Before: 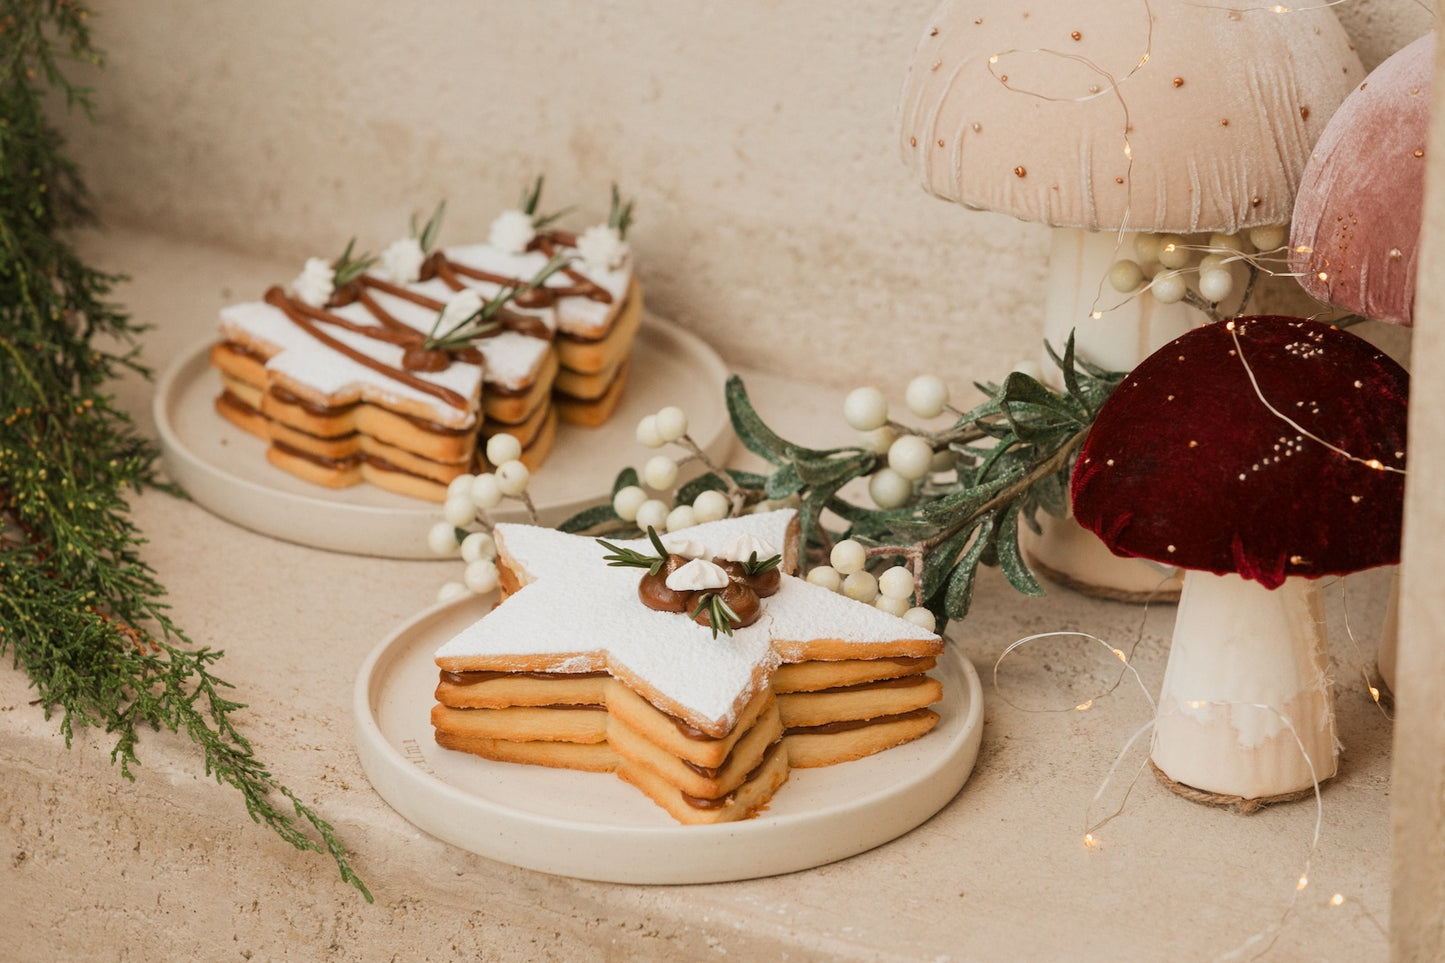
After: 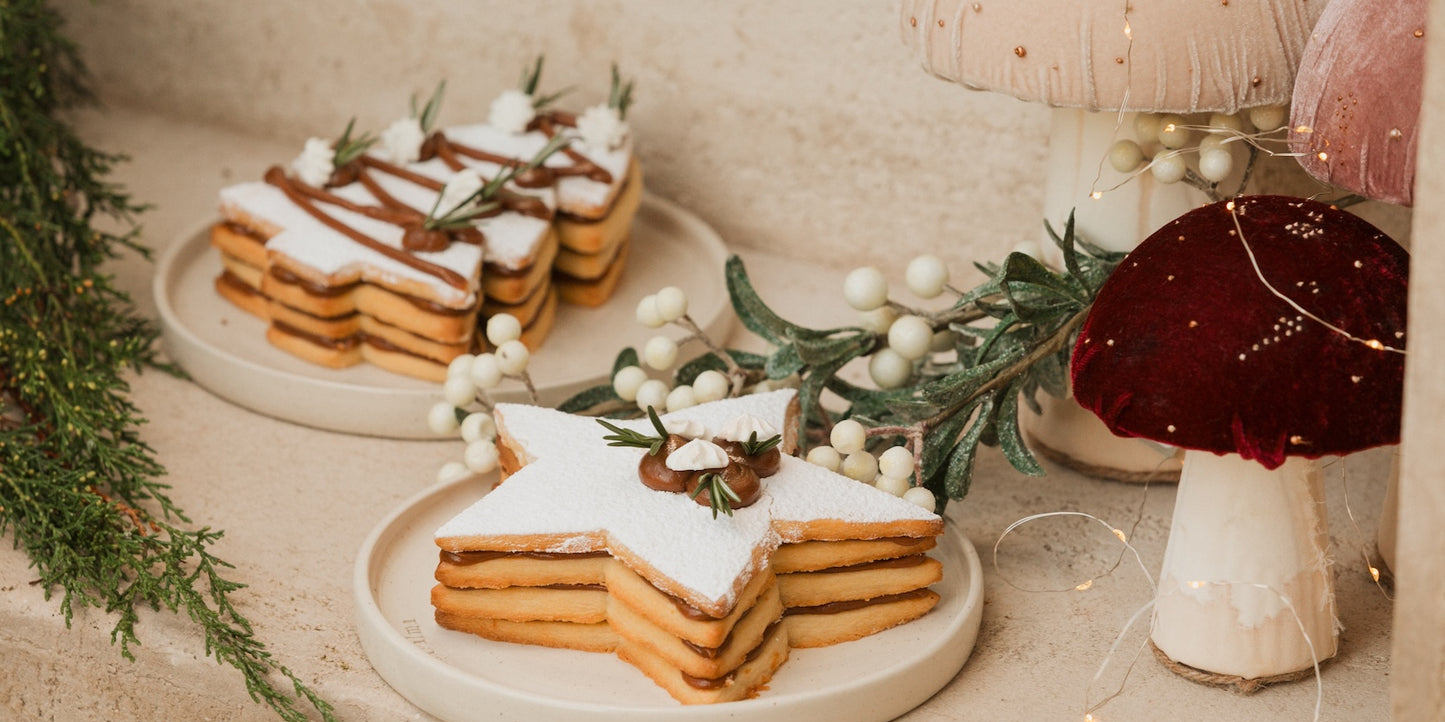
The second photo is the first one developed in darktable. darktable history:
white balance: emerald 1
crop and rotate: top 12.5%, bottom 12.5%
